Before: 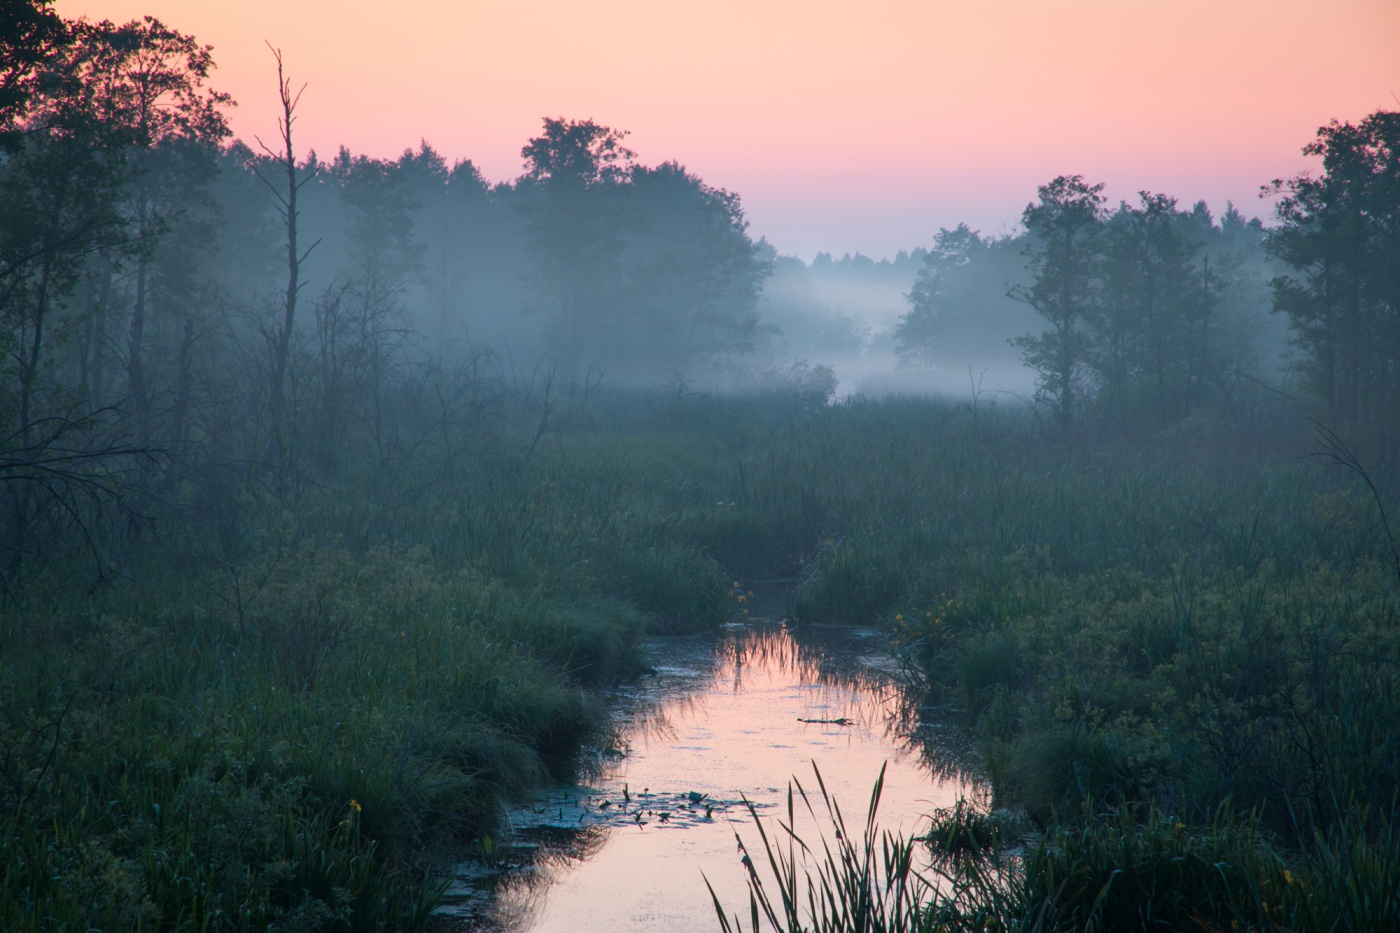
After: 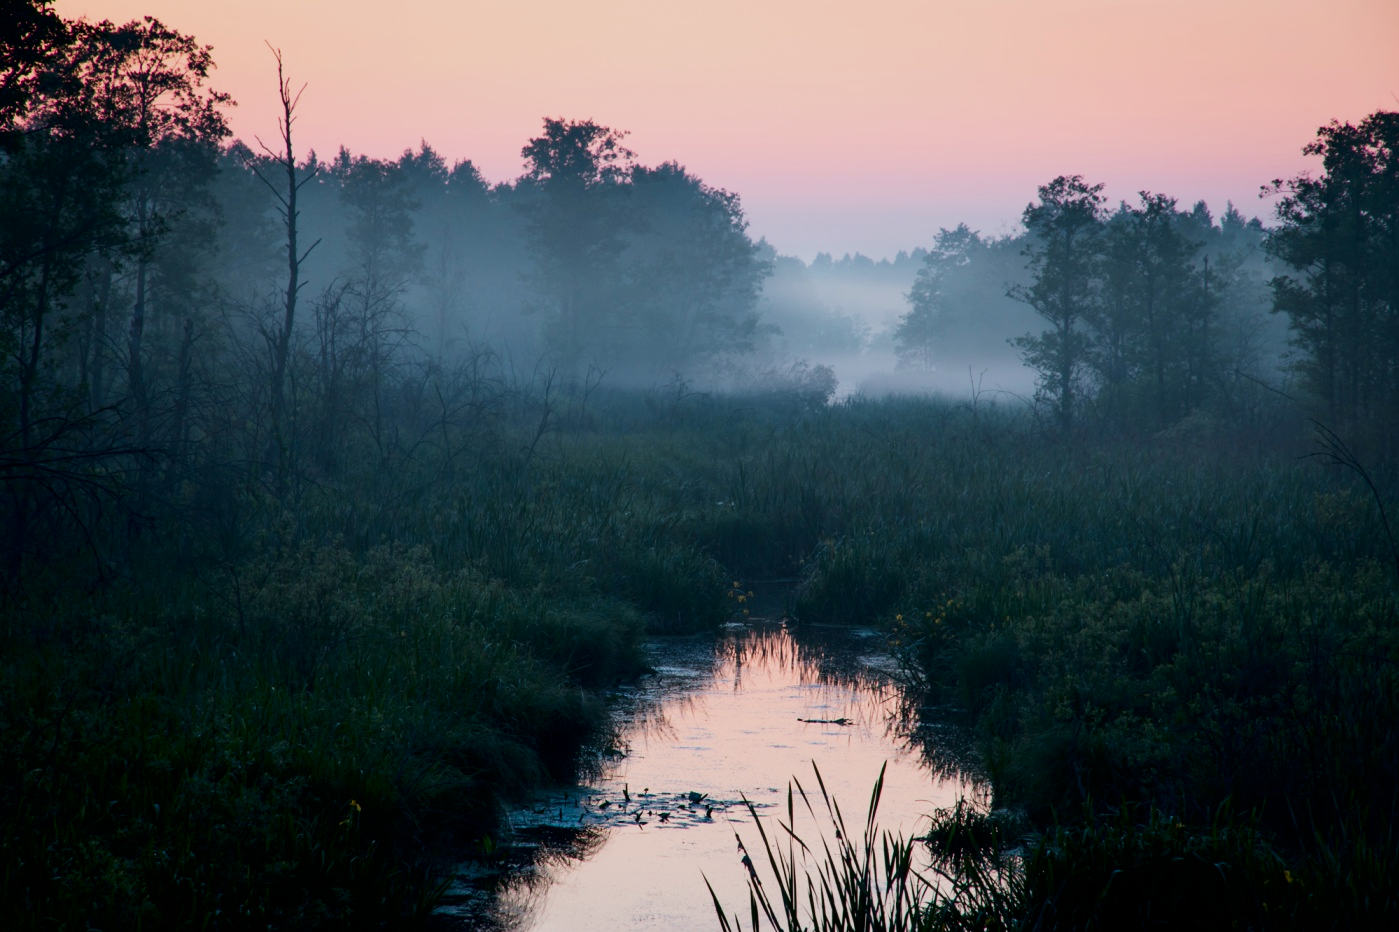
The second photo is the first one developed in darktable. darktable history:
contrast brightness saturation: brightness -0.215, saturation 0.078
filmic rgb: black relative exposure -7.65 EV, white relative exposure 4.56 EV, threshold 5.99 EV, hardness 3.61, contrast 1.055, iterations of high-quality reconstruction 0, enable highlight reconstruction true
tone curve: curves: ch0 [(0, 0) (0.004, 0.001) (0.133, 0.132) (0.325, 0.395) (0.455, 0.565) (0.832, 0.925) (1, 1)], color space Lab, independent channels, preserve colors none
